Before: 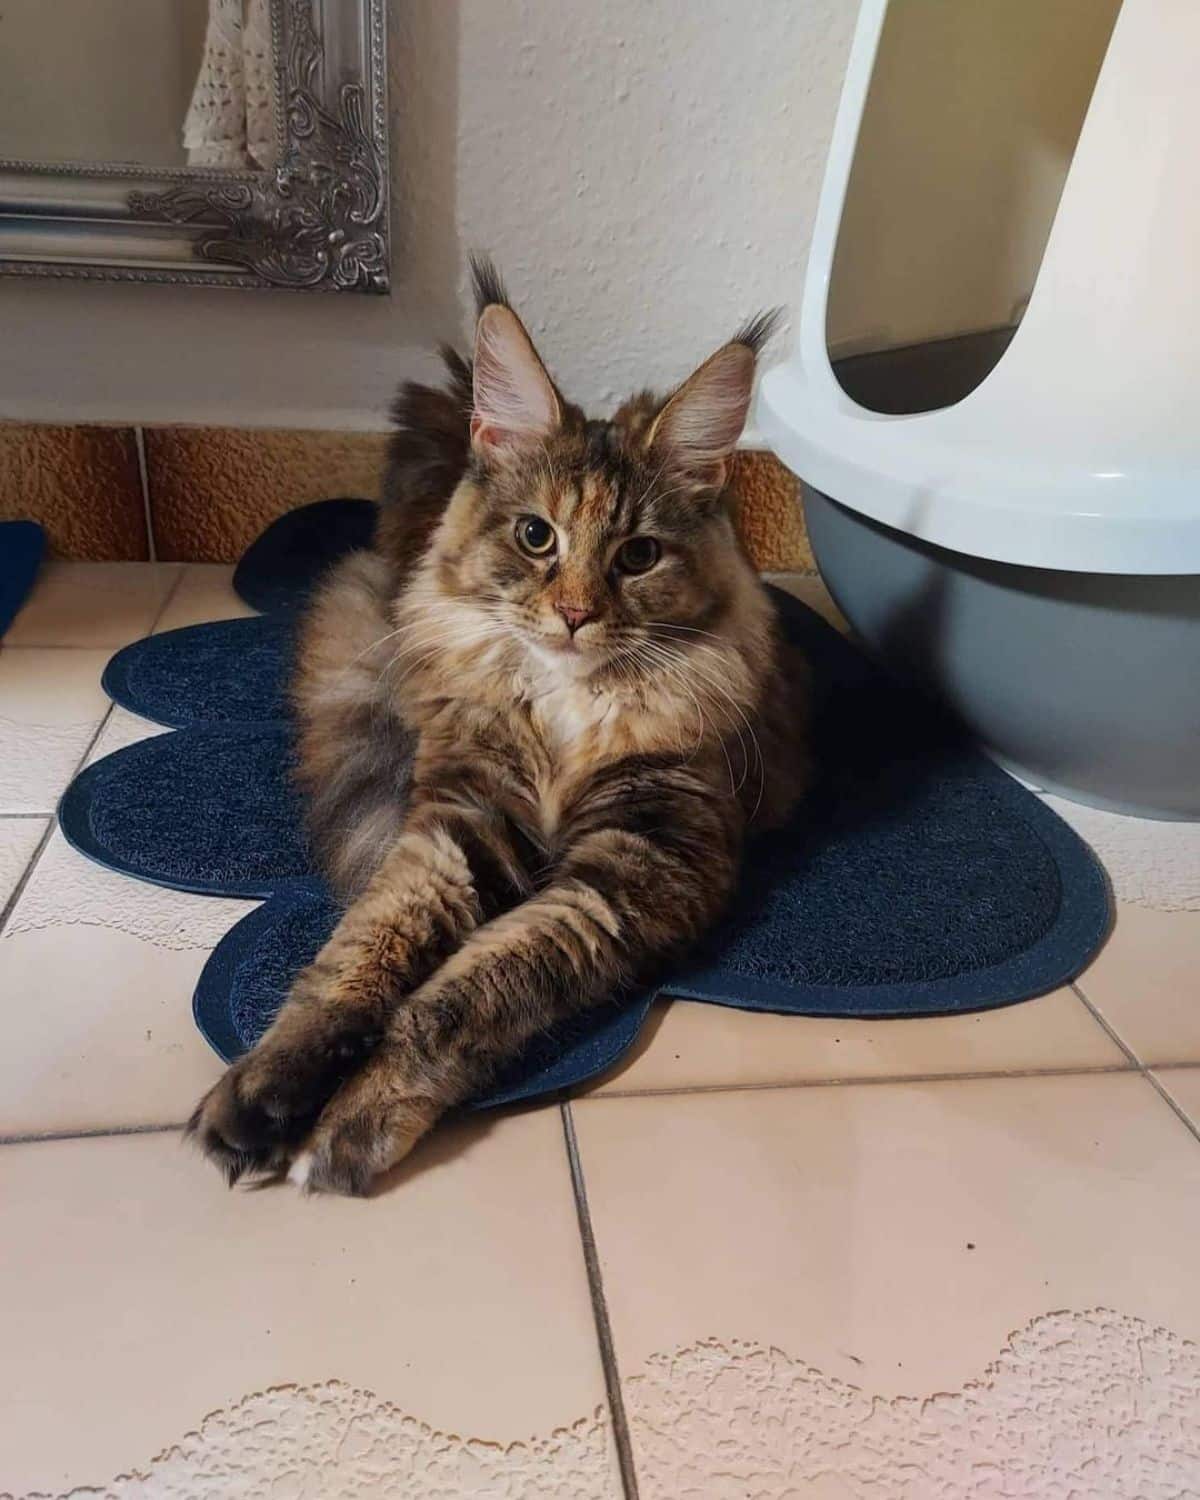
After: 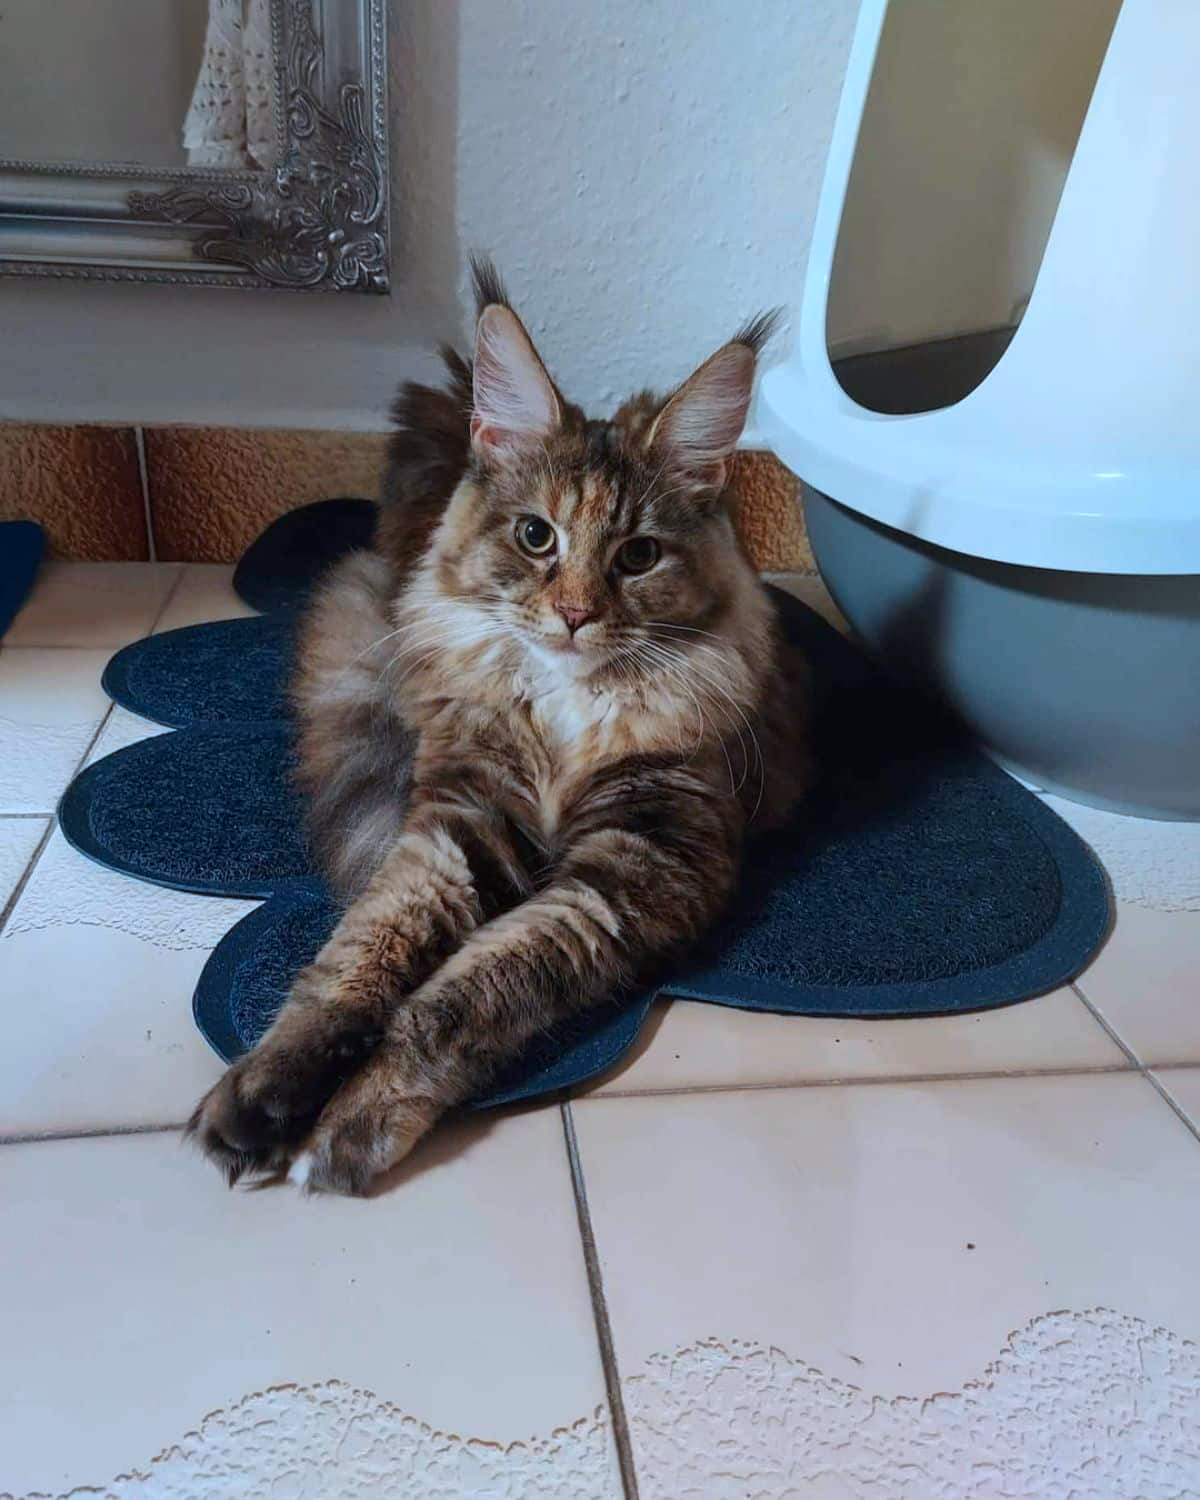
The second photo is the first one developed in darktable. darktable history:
color correction: highlights a* -9.16, highlights b* -23.67
